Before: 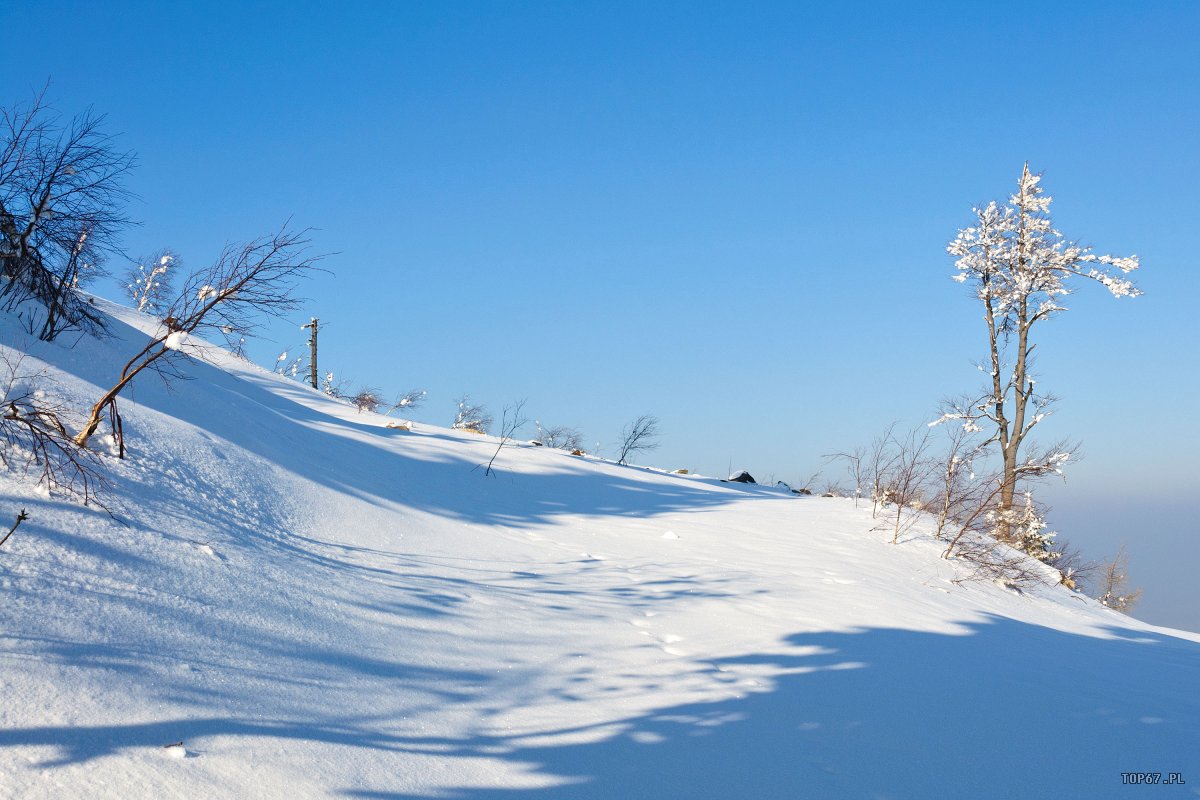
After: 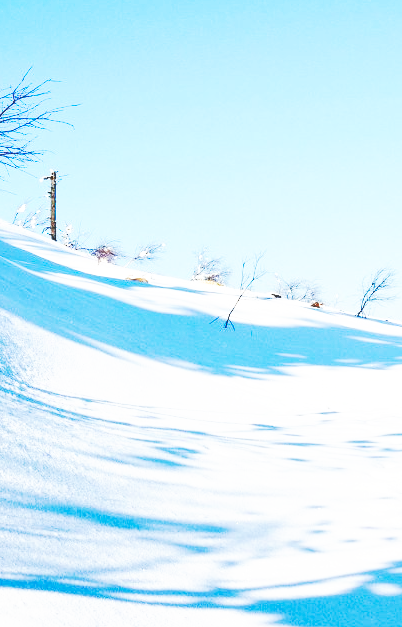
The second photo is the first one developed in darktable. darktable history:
base curve: curves: ch0 [(0, 0.015) (0.085, 0.116) (0.134, 0.298) (0.19, 0.545) (0.296, 0.764) (0.599, 0.982) (1, 1)], preserve colors none
crop and rotate: left 21.77%, top 18.528%, right 44.676%, bottom 2.997%
